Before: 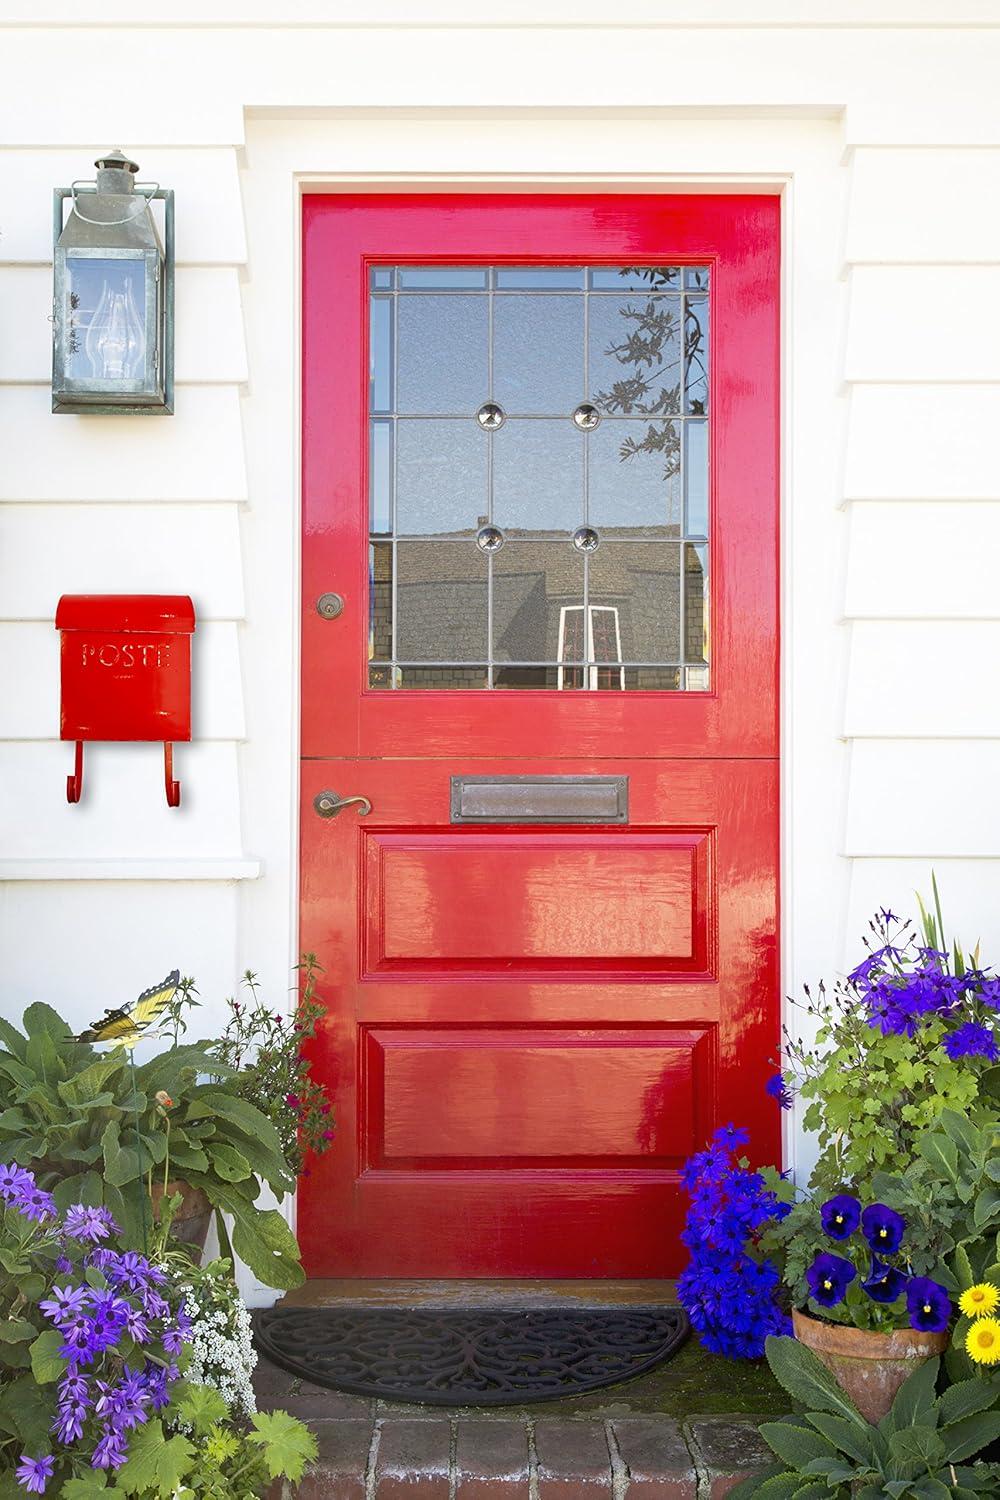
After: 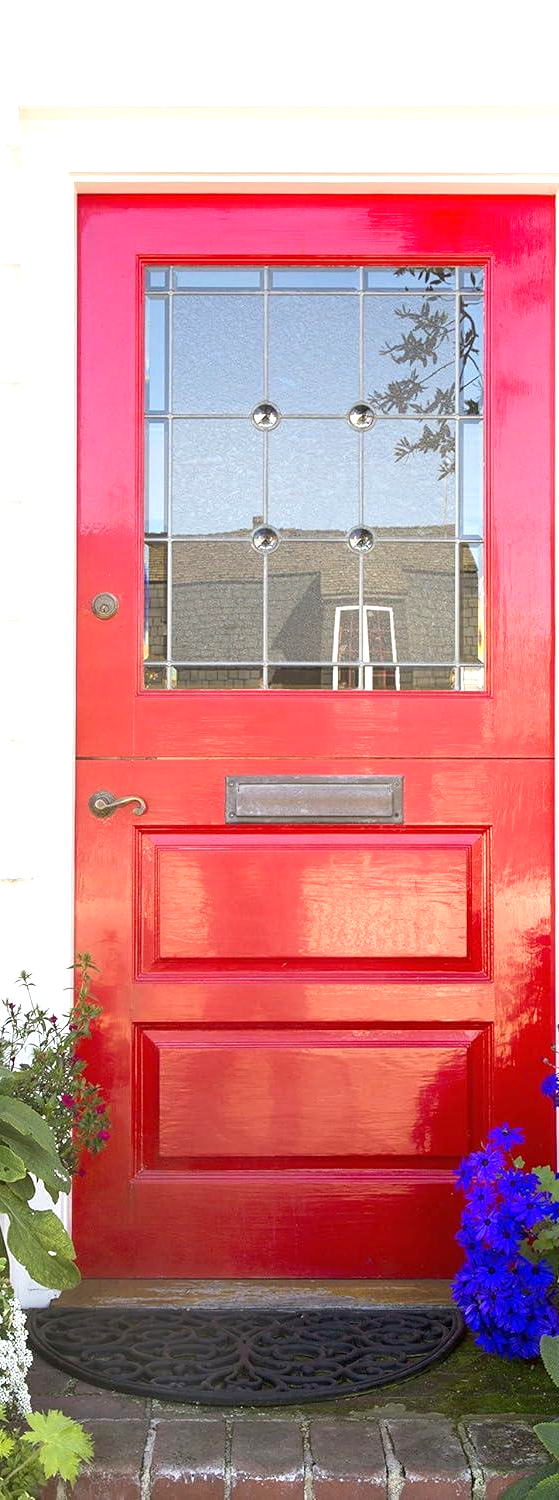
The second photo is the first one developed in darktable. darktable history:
crop and rotate: left 22.529%, right 21.543%
exposure: black level correction 0.001, exposure 0.499 EV, compensate highlight preservation false
